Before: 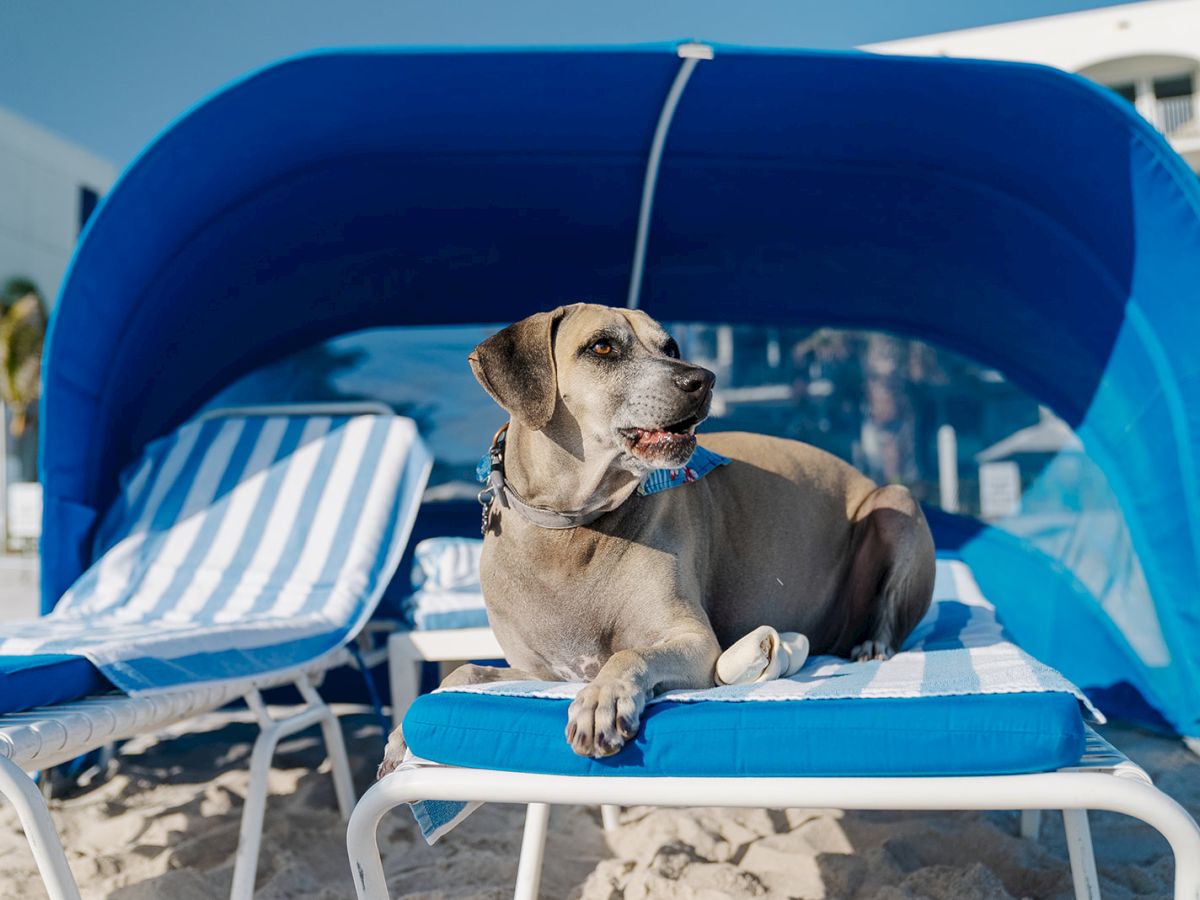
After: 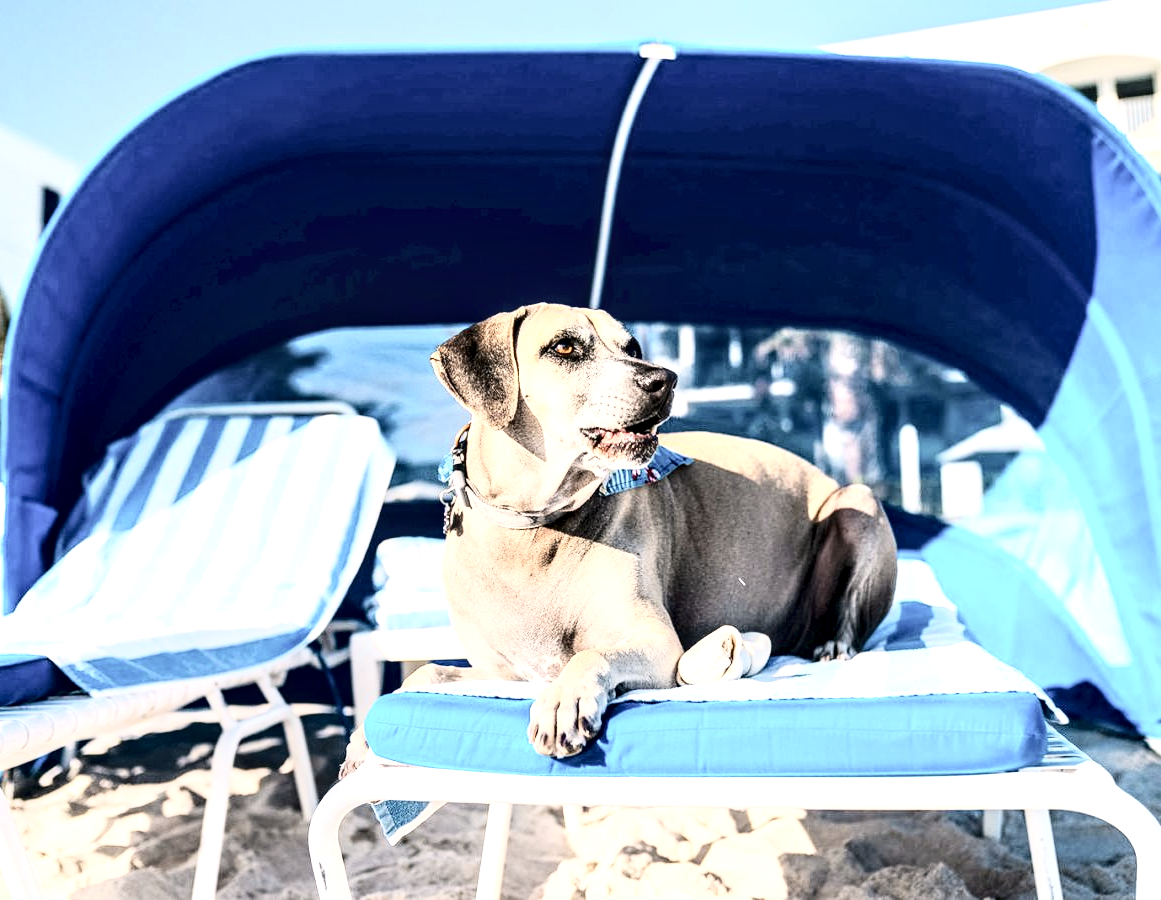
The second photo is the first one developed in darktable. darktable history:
local contrast: detail 135%, midtone range 0.743
crop and rotate: left 3.185%
color correction: highlights a* 5.56, highlights b* 5.22, saturation 0.626
exposure: black level correction 0, exposure 1.932 EV, compensate exposure bias true, compensate highlight preservation false
base curve: curves: ch0 [(0, 0) (0.028, 0.03) (0.121, 0.232) (0.46, 0.748) (0.859, 0.968) (1, 1)]
tone equalizer: -8 EV -0.004 EV, -7 EV 0.031 EV, -6 EV -0.008 EV, -5 EV 0.004 EV, -4 EV -0.03 EV, -3 EV -0.238 EV, -2 EV -0.648 EV, -1 EV -1 EV, +0 EV -0.985 EV
contrast brightness saturation: contrast 0.203, brightness -0.113, saturation 0.098
